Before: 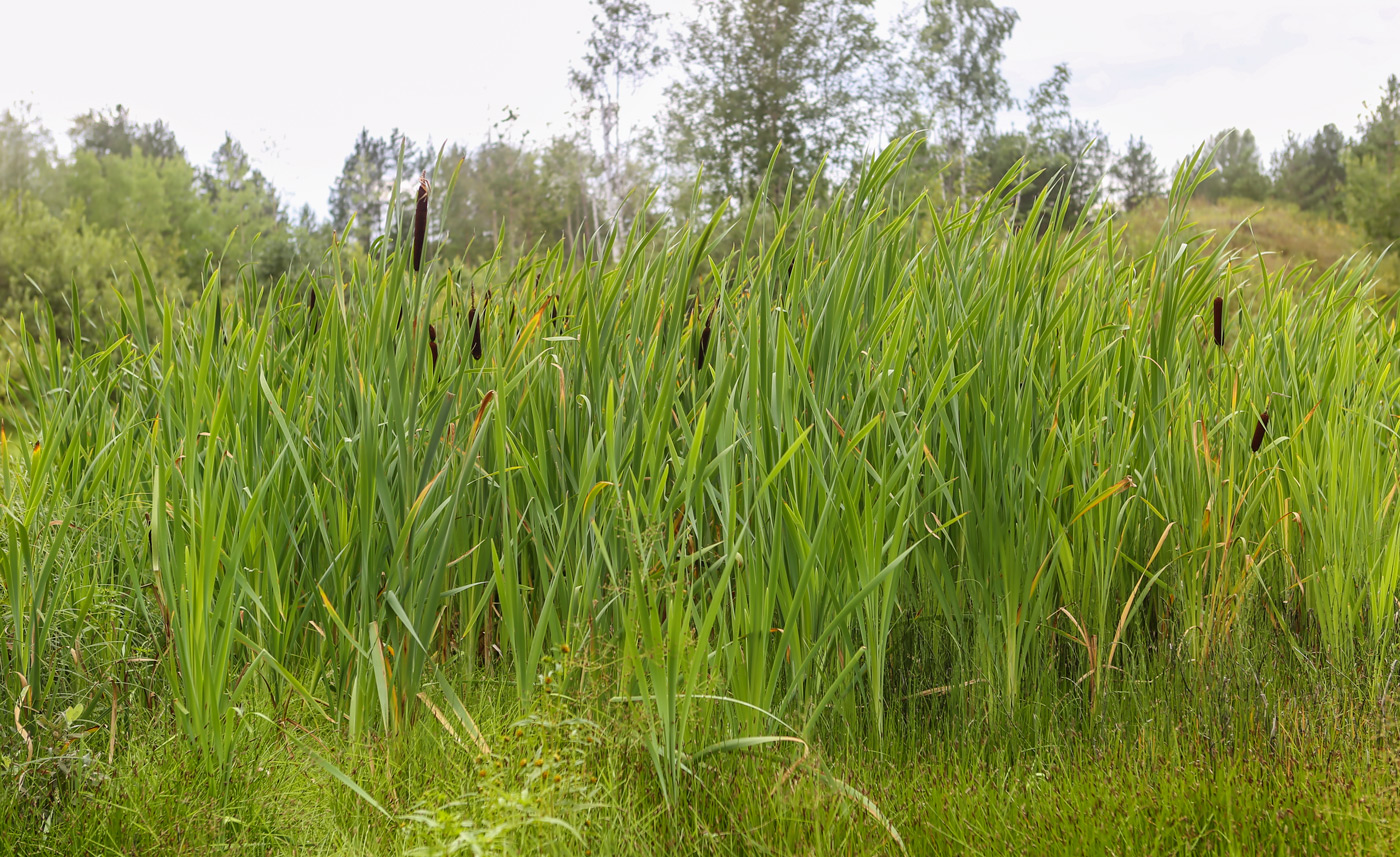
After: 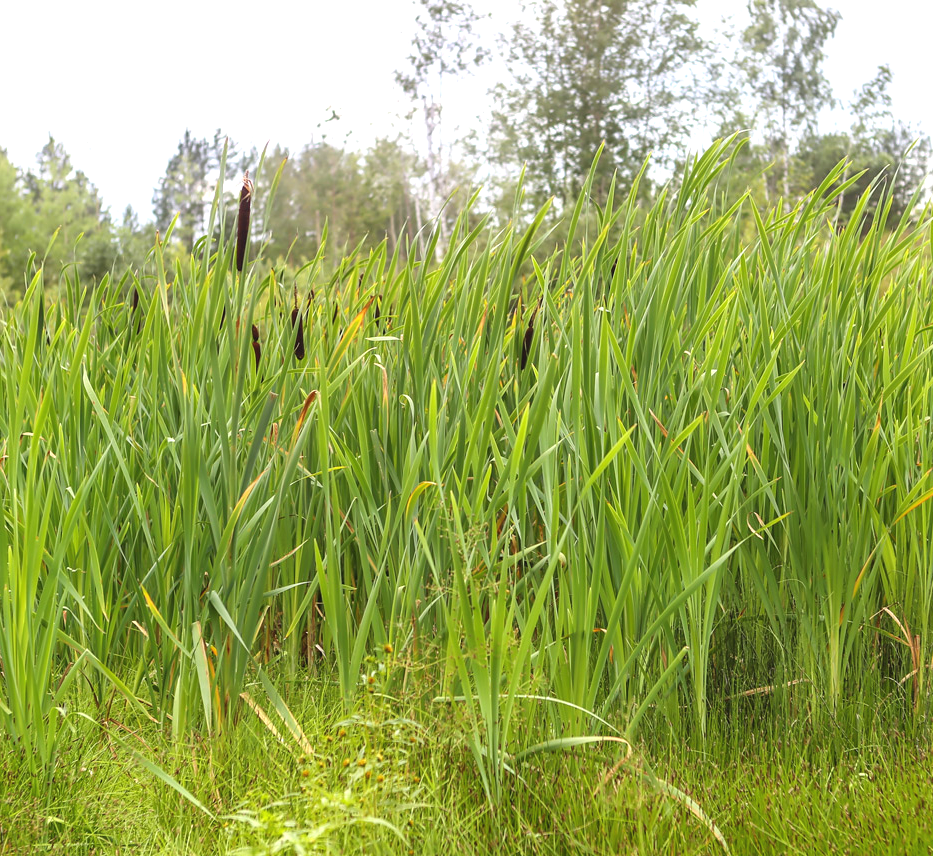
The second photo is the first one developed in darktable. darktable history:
exposure: black level correction -0.002, exposure 0.54 EV, compensate highlight preservation false
crop and rotate: left 12.648%, right 20.685%
rgb levels: preserve colors max RGB
